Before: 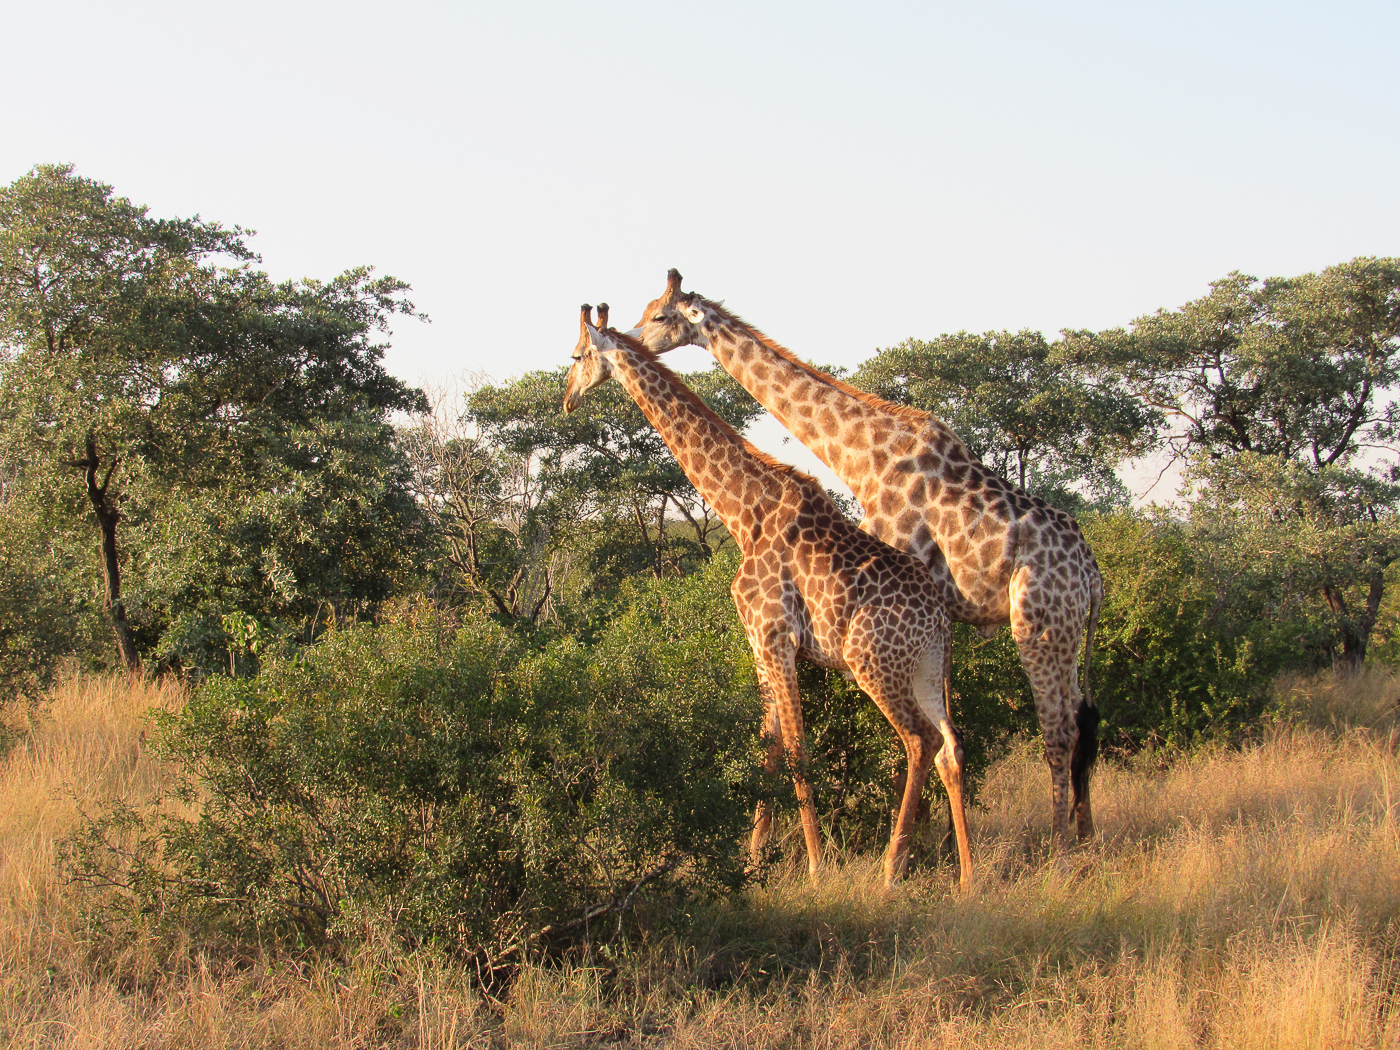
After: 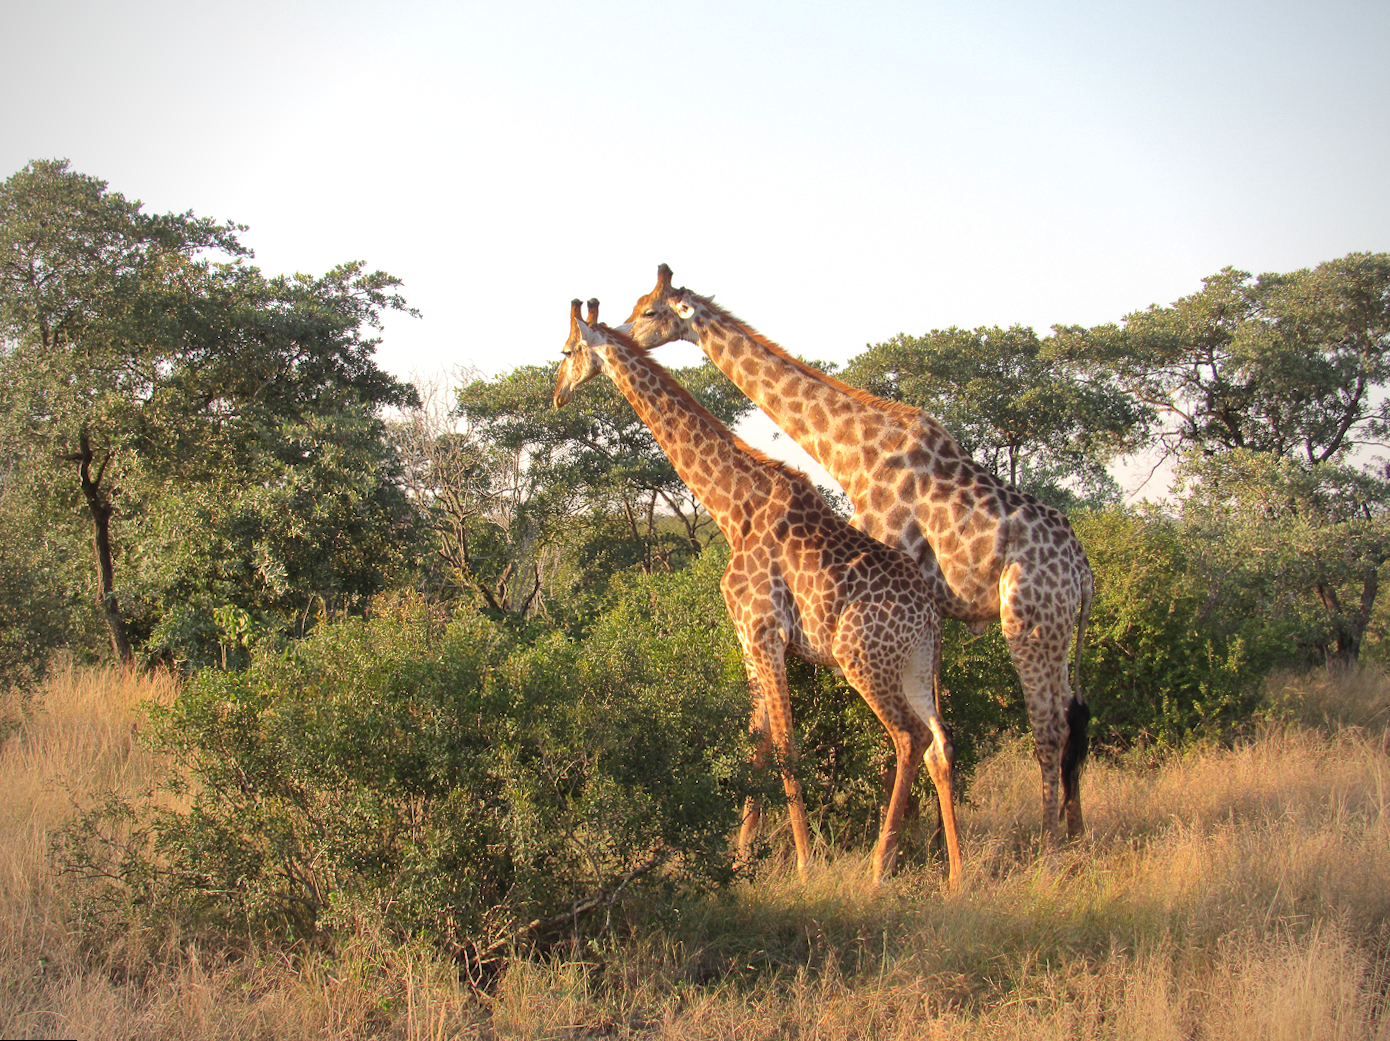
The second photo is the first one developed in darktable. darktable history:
exposure: exposure 0.2 EV, compensate highlight preservation false
vignetting: fall-off radius 60.92%
shadows and highlights: on, module defaults
rotate and perspective: rotation 0.192°, lens shift (horizontal) -0.015, crop left 0.005, crop right 0.996, crop top 0.006, crop bottom 0.99
